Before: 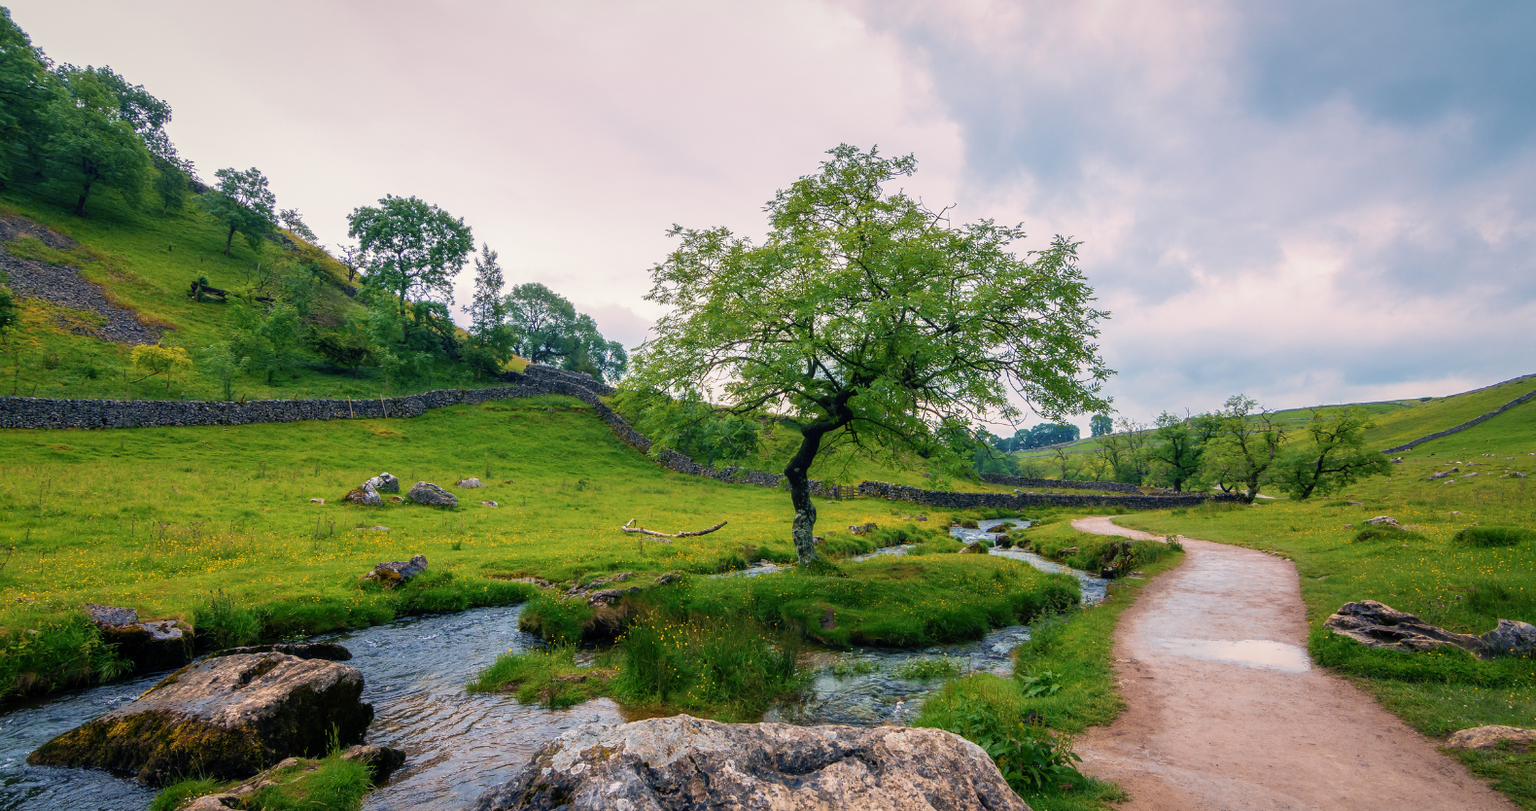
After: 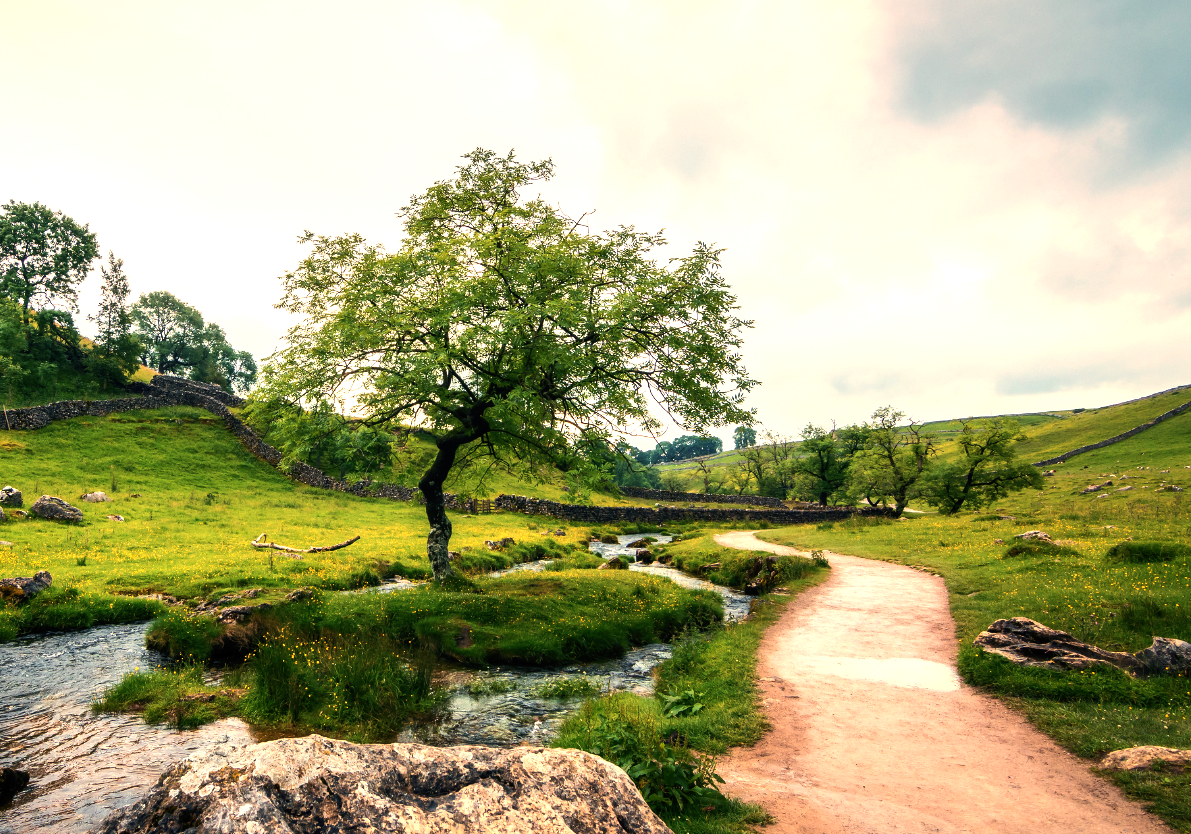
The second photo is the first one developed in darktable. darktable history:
tone equalizer: -8 EV -1.08 EV, -7 EV -1.01 EV, -6 EV -0.867 EV, -5 EV -0.578 EV, -3 EV 0.578 EV, -2 EV 0.867 EV, -1 EV 1.01 EV, +0 EV 1.08 EV, edges refinement/feathering 500, mask exposure compensation -1.57 EV, preserve details no
crop and rotate: left 24.6%
white balance: red 1.123, blue 0.83
